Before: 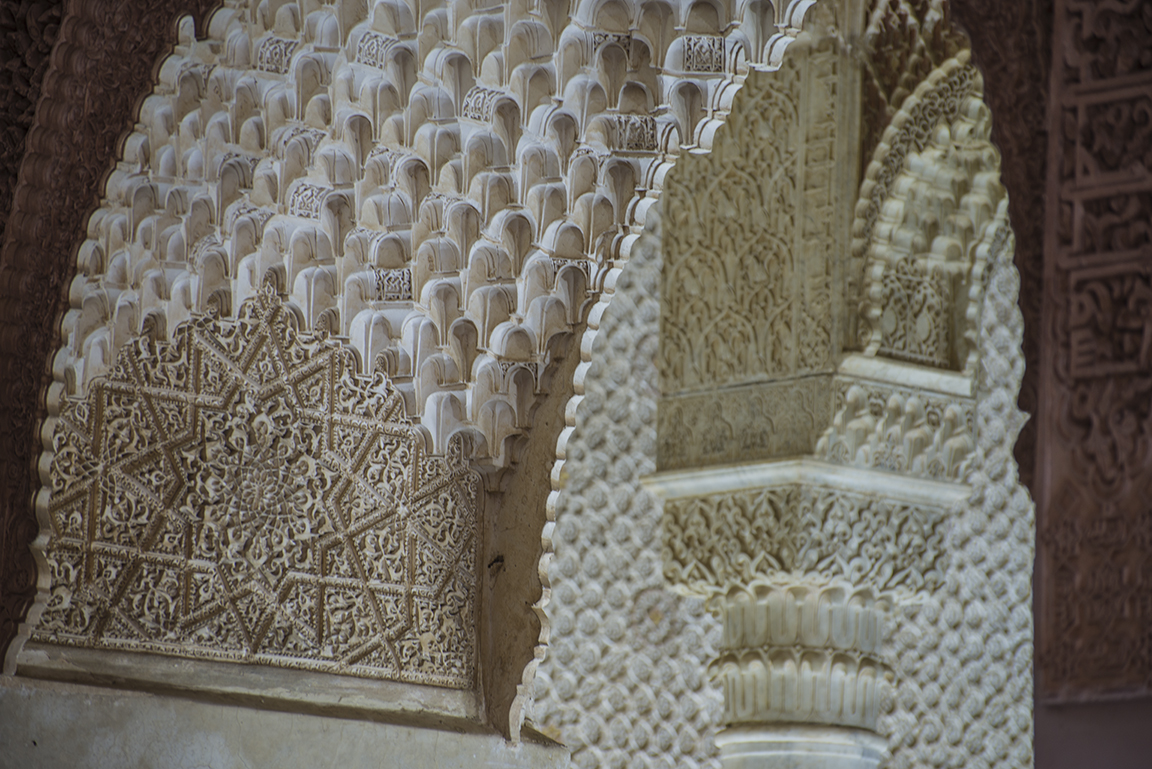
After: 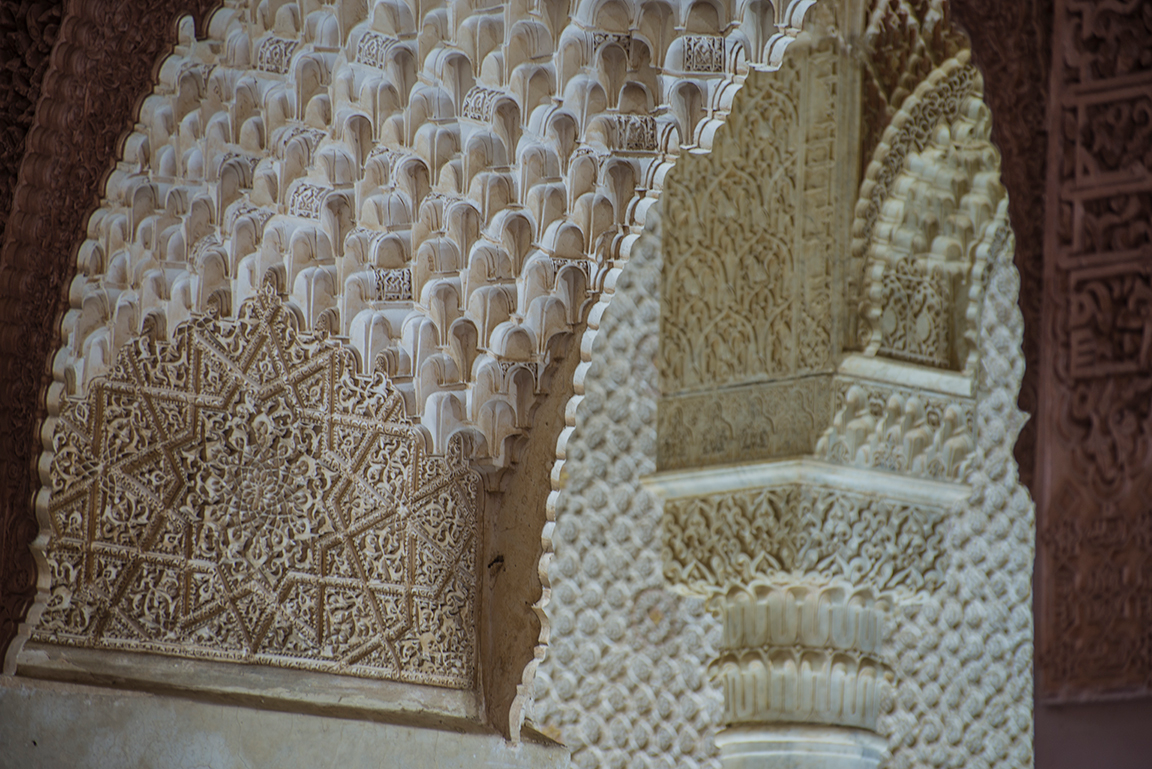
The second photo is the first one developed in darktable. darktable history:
contrast equalizer: y [[0.5, 0.5, 0.478, 0.5, 0.5, 0.5], [0.5 ×6], [0.5 ×6], [0 ×6], [0 ×6]]
